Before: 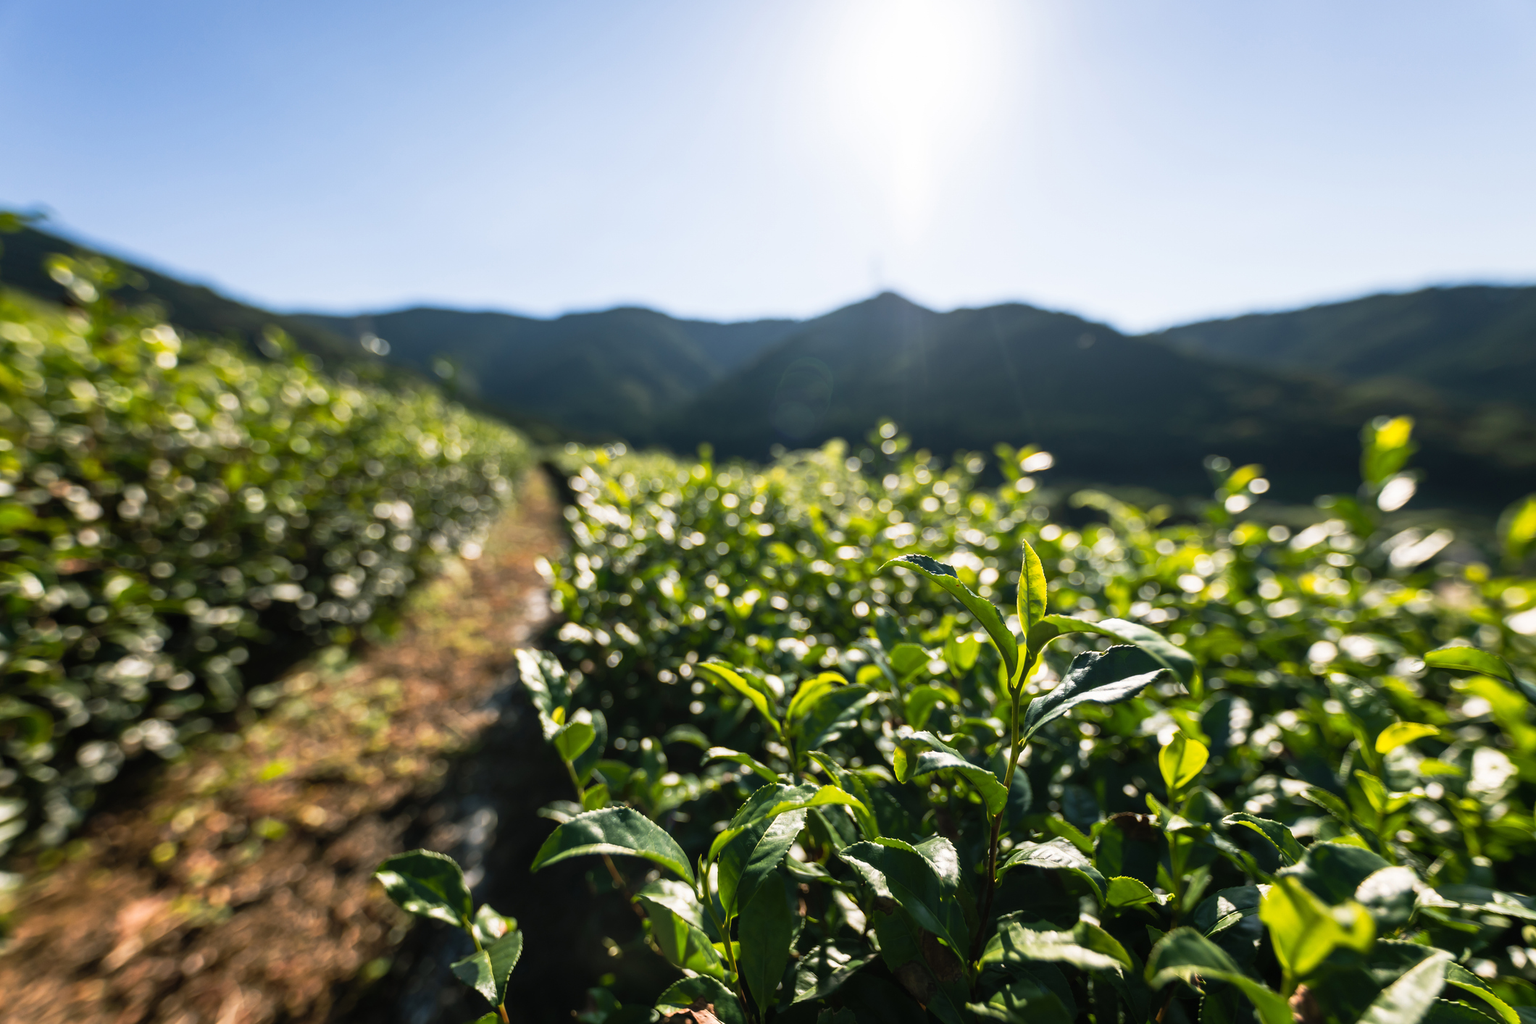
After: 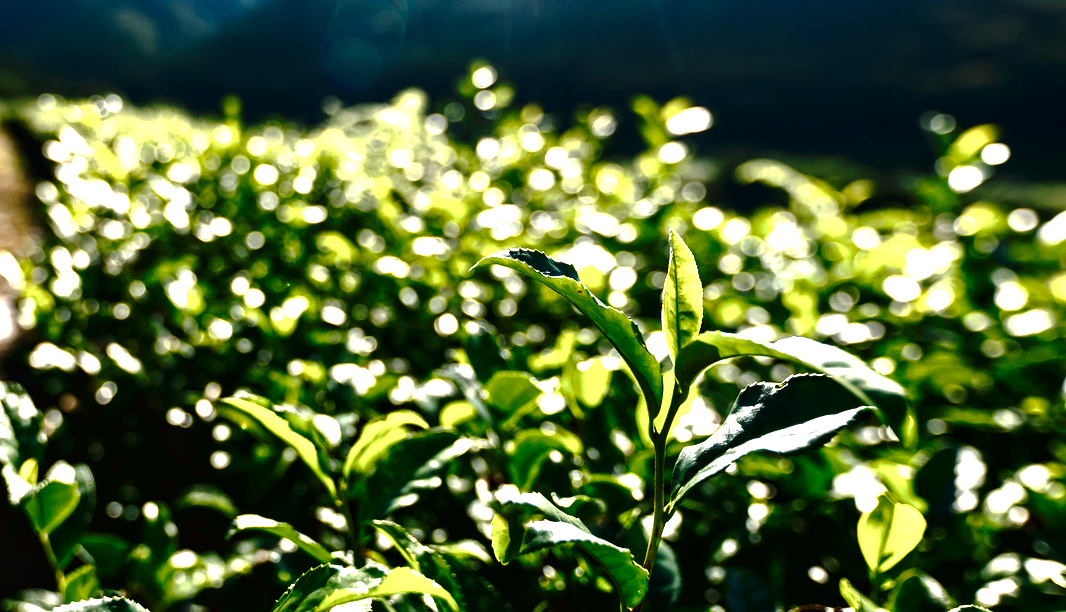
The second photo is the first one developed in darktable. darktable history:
contrast brightness saturation: brightness -0.52
crop: left 35.03%, top 36.625%, right 14.663%, bottom 20.057%
tone equalizer: on, module defaults
exposure: exposure 1.15 EV, compensate highlight preservation false
shadows and highlights: shadows 32, highlights -32, soften with gaussian
local contrast: highlights 100%, shadows 100%, detail 120%, midtone range 0.2
tone curve: curves: ch0 [(0, 0) (0.003, 0.021) (0.011, 0.021) (0.025, 0.021) (0.044, 0.033) (0.069, 0.053) (0.1, 0.08) (0.136, 0.114) (0.177, 0.171) (0.224, 0.246) (0.277, 0.332) (0.335, 0.424) (0.399, 0.496) (0.468, 0.561) (0.543, 0.627) (0.623, 0.685) (0.709, 0.741) (0.801, 0.813) (0.898, 0.902) (1, 1)], preserve colors none
